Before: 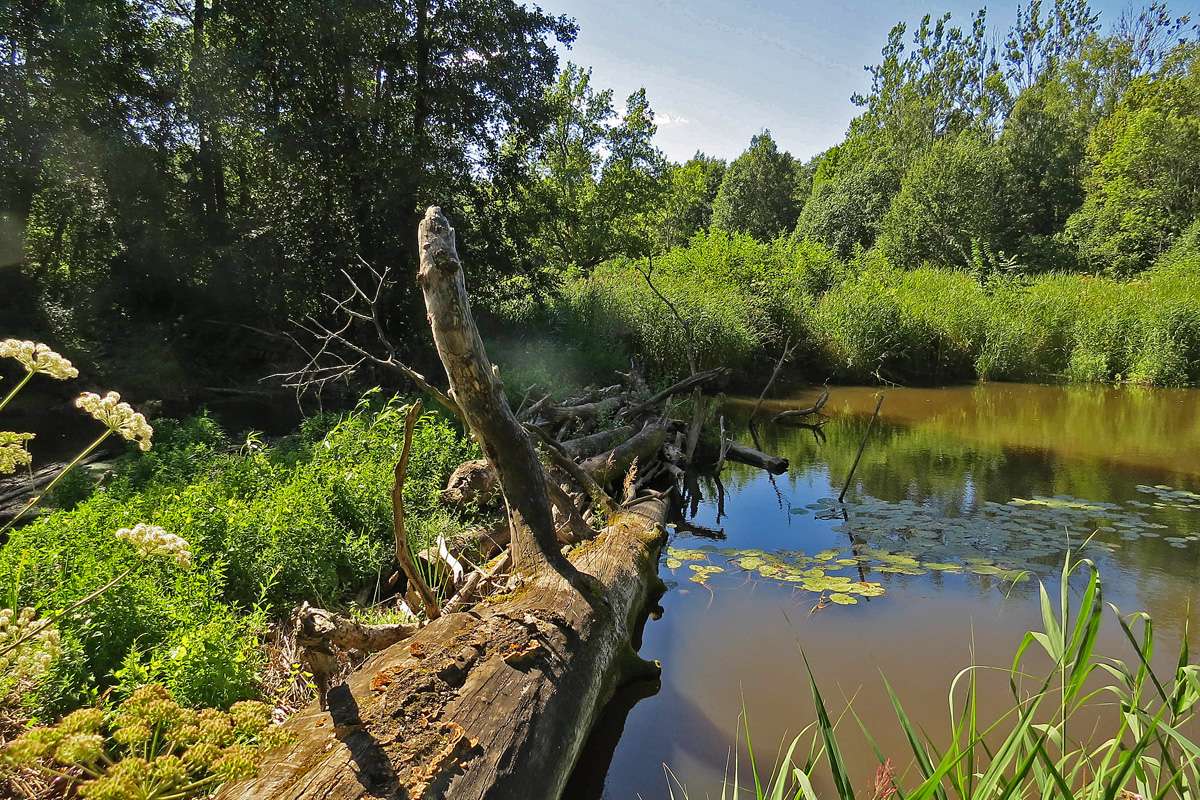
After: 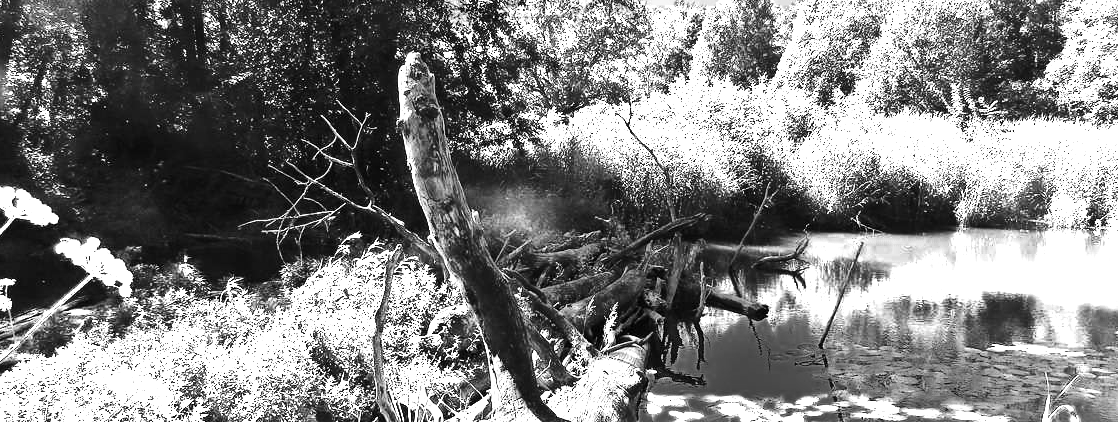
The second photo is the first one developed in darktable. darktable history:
base curve: curves: ch0 [(0, 0) (0.028, 0.03) (0.121, 0.232) (0.46, 0.748) (0.859, 0.968) (1, 1)]
crop: left 1.746%, top 19.278%, right 5.052%, bottom 27.95%
color zones: curves: ch0 [(0, 0.554) (0.146, 0.662) (0.293, 0.86) (0.503, 0.774) (0.637, 0.106) (0.74, 0.072) (0.866, 0.488) (0.998, 0.569)]; ch1 [(0, 0) (0.143, 0) (0.286, 0) (0.429, 0) (0.571, 0) (0.714, 0) (0.857, 0)]
